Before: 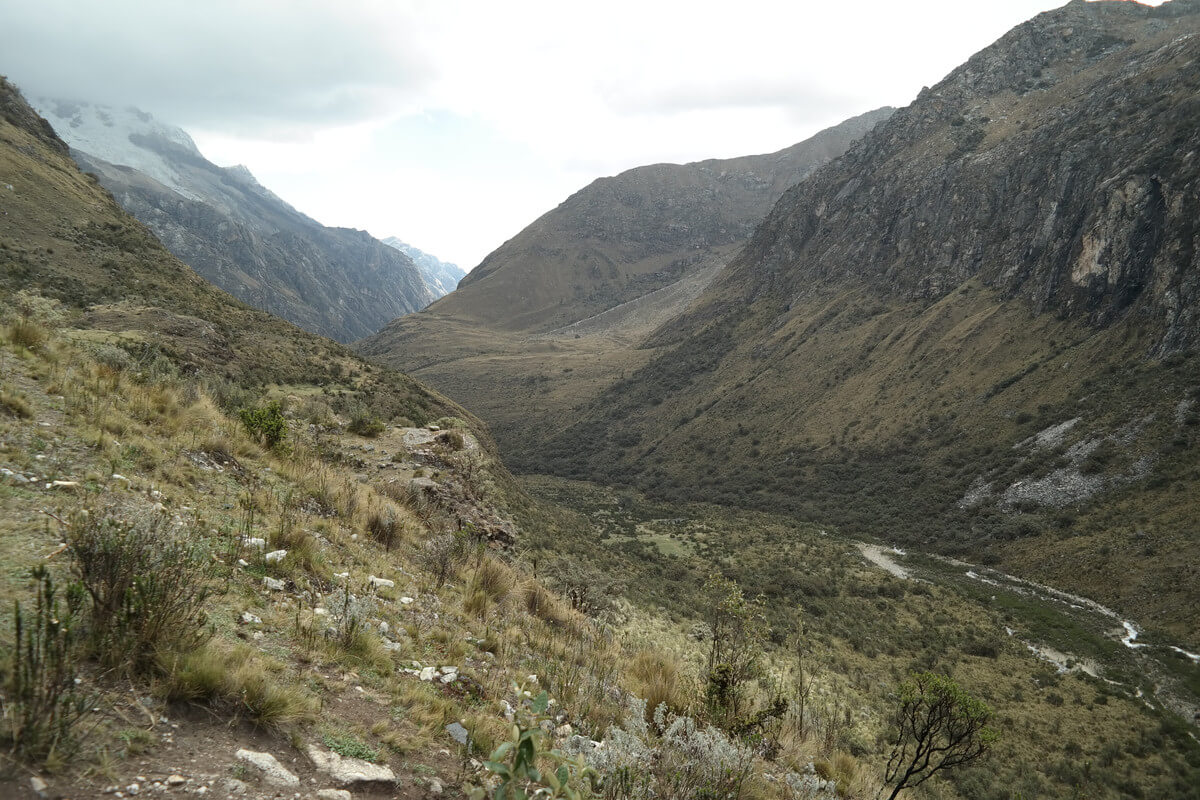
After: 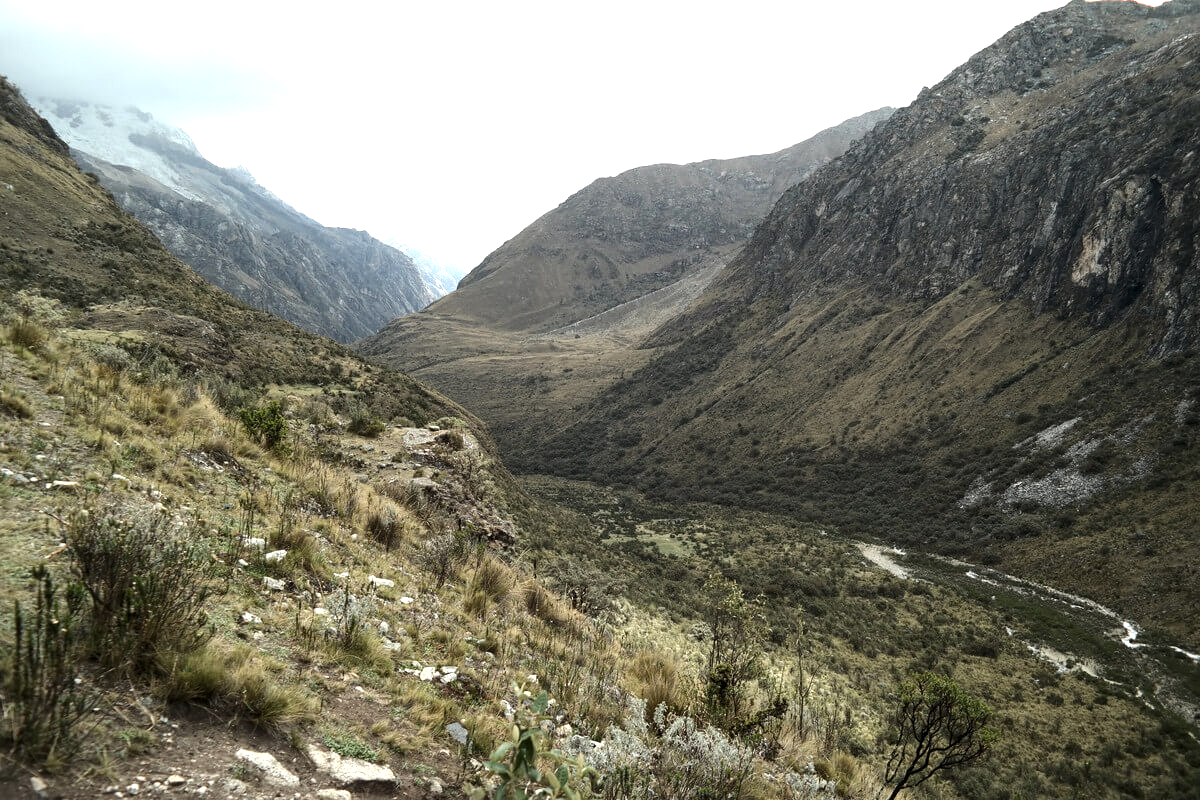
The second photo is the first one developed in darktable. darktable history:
tone equalizer: -8 EV -0.75 EV, -7 EV -0.7 EV, -6 EV -0.6 EV, -5 EV -0.4 EV, -3 EV 0.4 EV, -2 EV 0.6 EV, -1 EV 0.7 EV, +0 EV 0.75 EV, edges refinement/feathering 500, mask exposure compensation -1.57 EV, preserve details no
local contrast: highlights 100%, shadows 100%, detail 120%, midtone range 0.2
